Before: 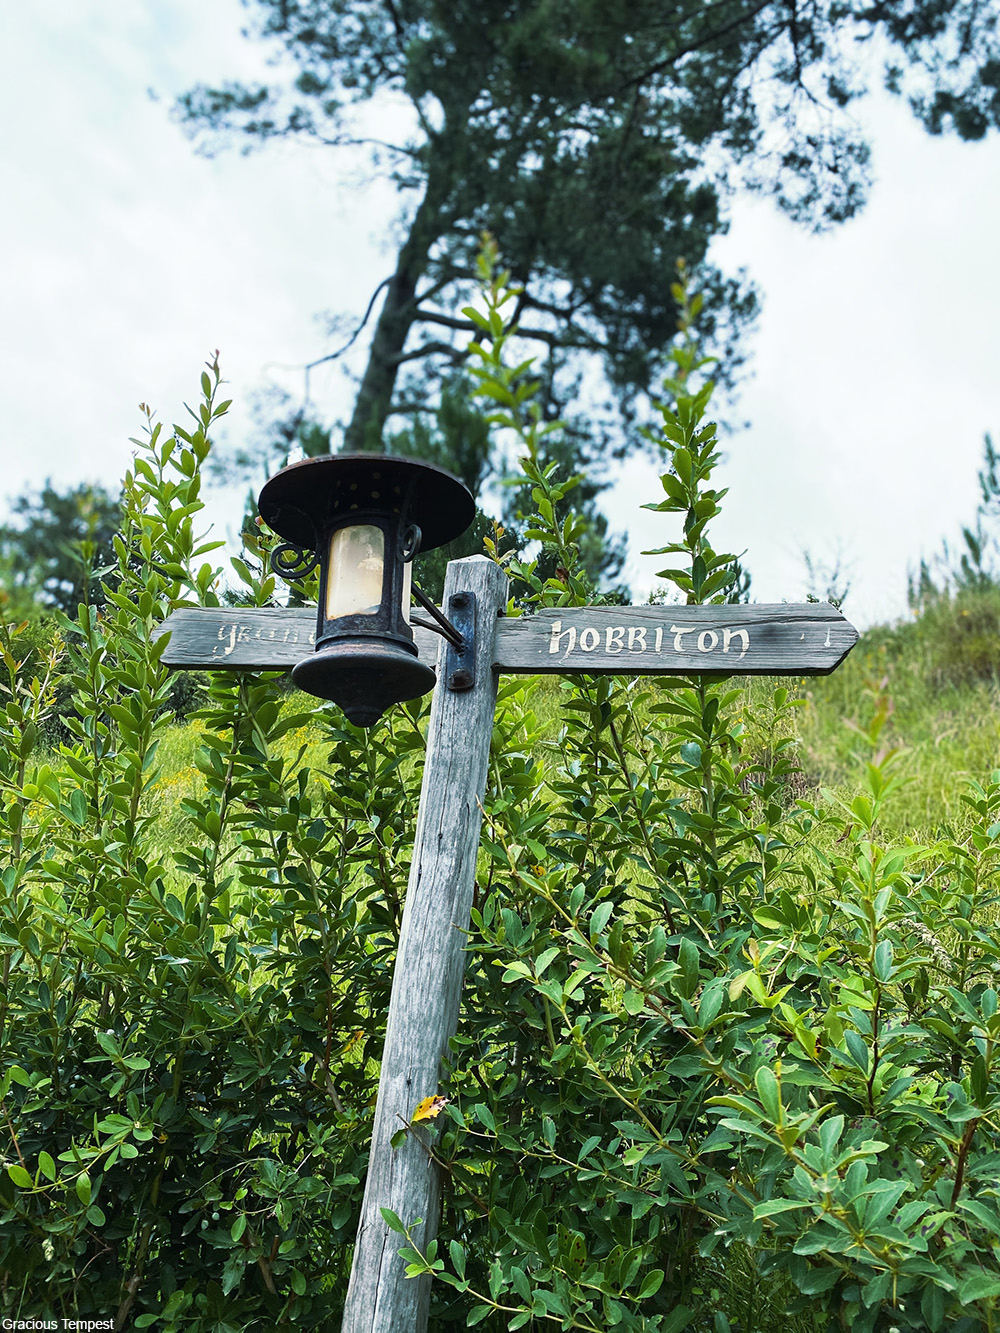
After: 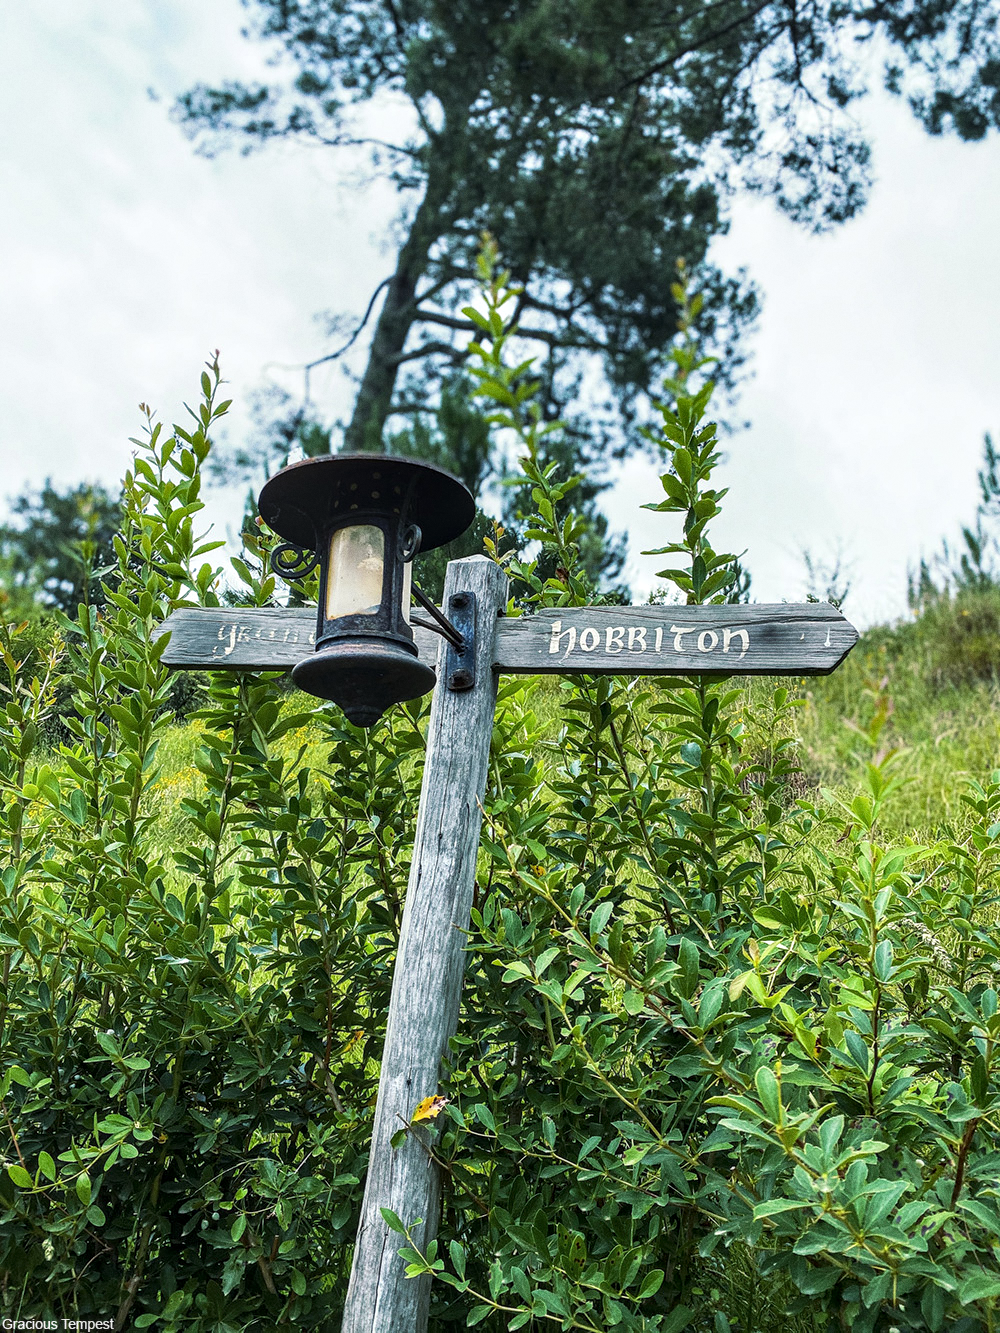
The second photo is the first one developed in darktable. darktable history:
grain: coarseness 0.47 ISO
local contrast: detail 130%
